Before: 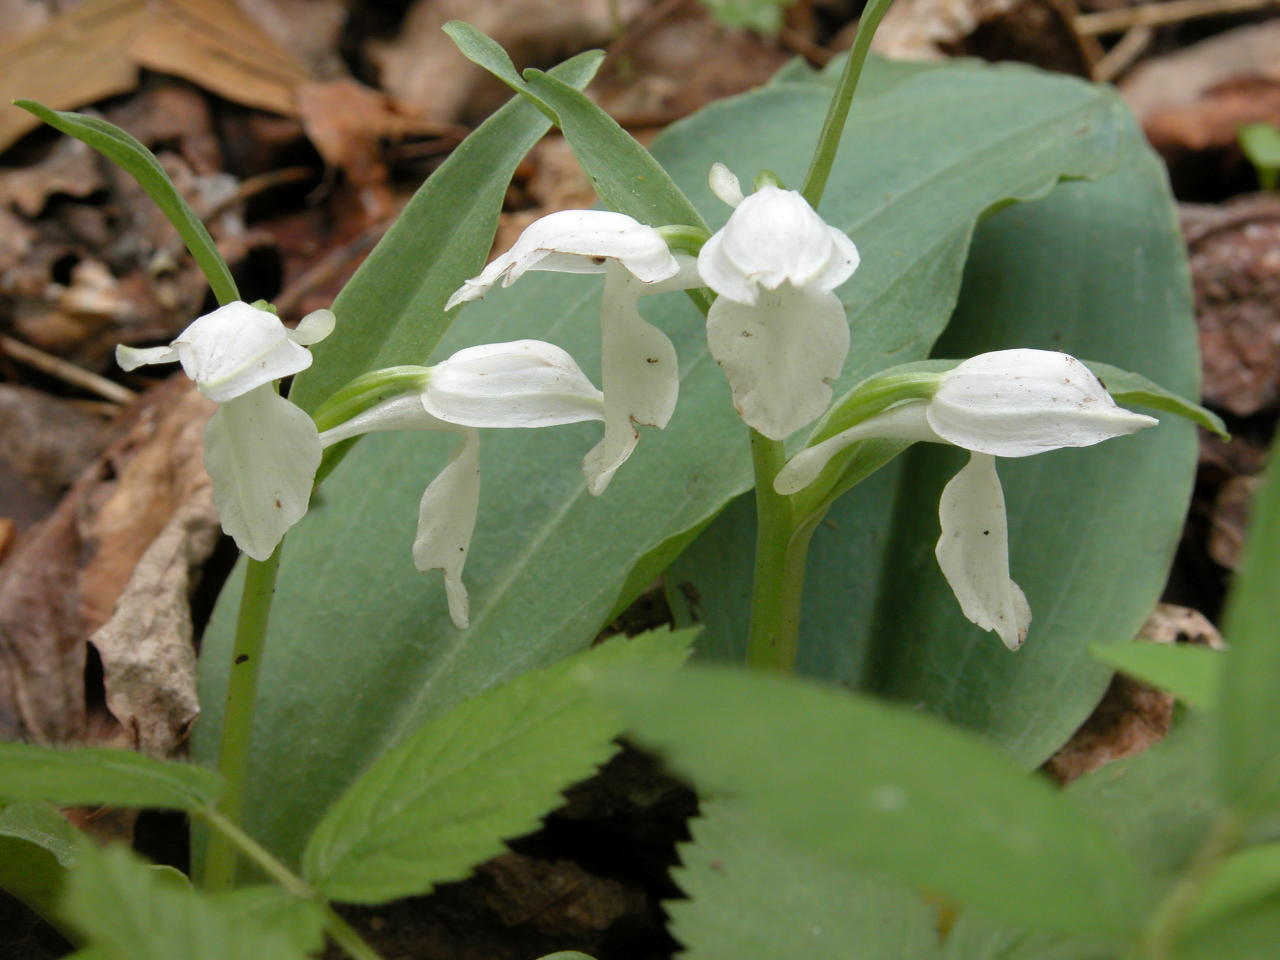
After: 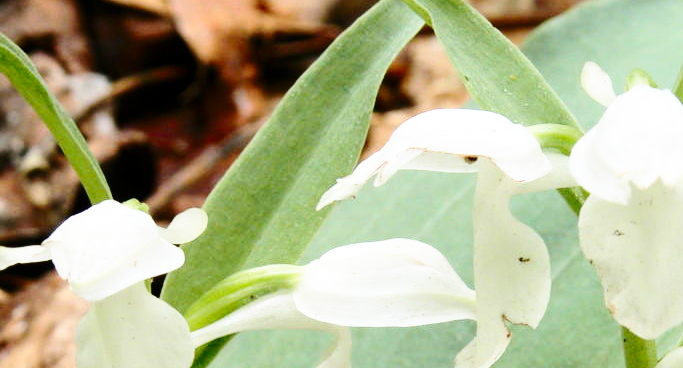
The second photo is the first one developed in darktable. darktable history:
contrast brightness saturation: contrast 0.272
base curve: curves: ch0 [(0, 0) (0.028, 0.03) (0.121, 0.232) (0.46, 0.748) (0.859, 0.968) (1, 1)], preserve colors none
crop: left 10.038%, top 10.554%, right 36.569%, bottom 51.102%
